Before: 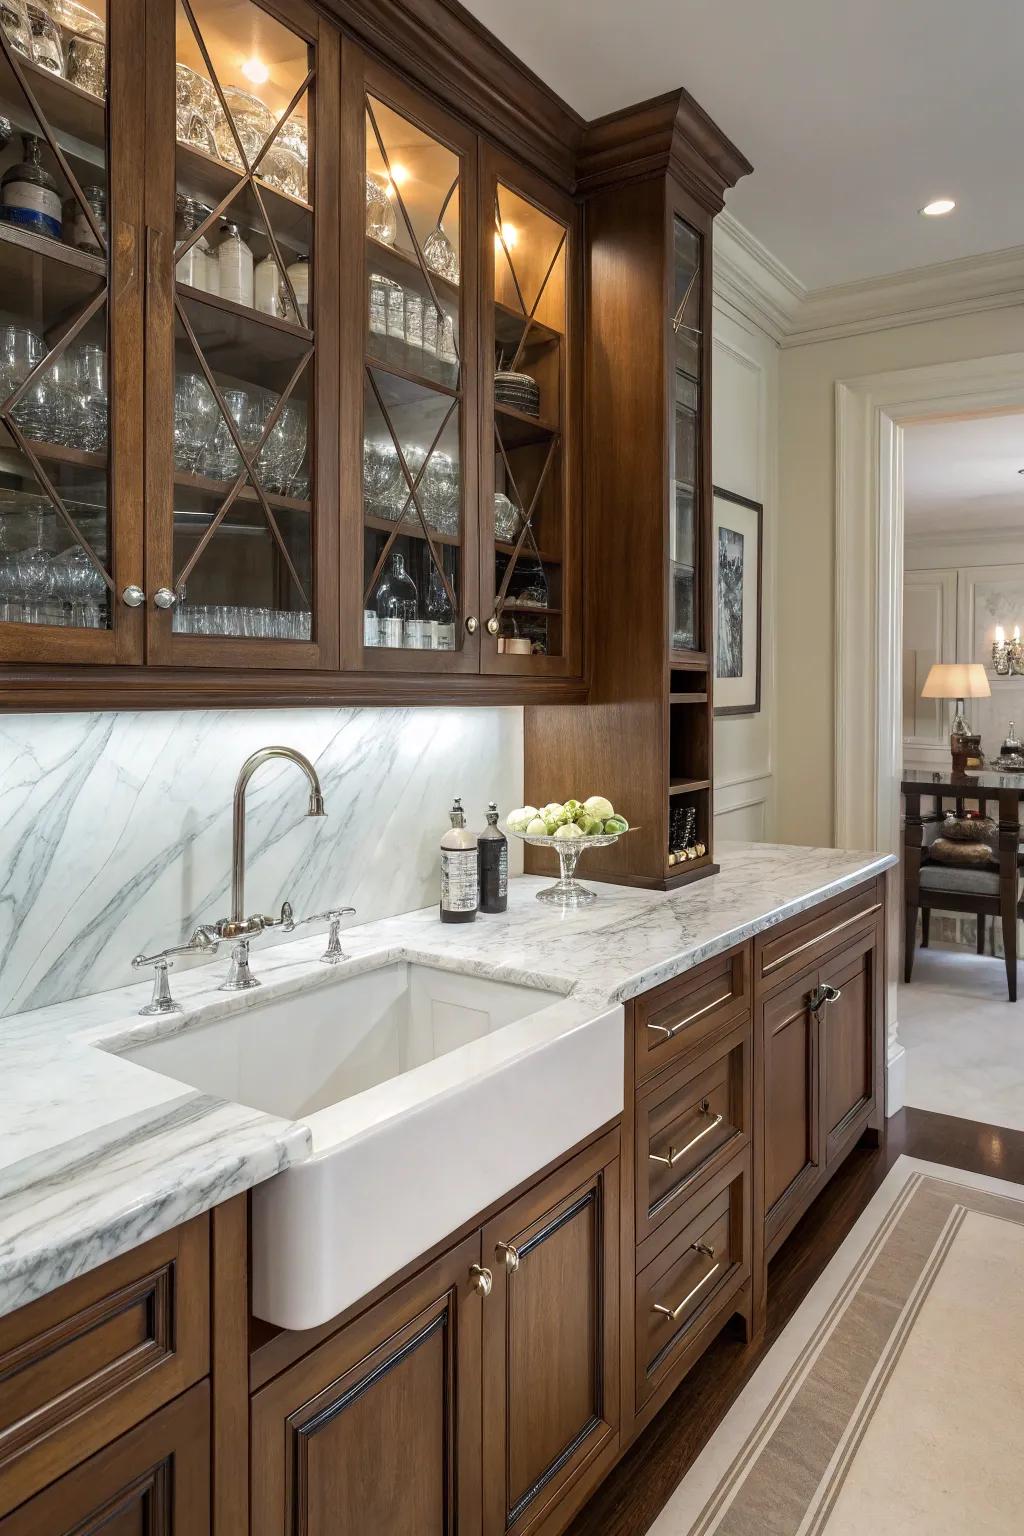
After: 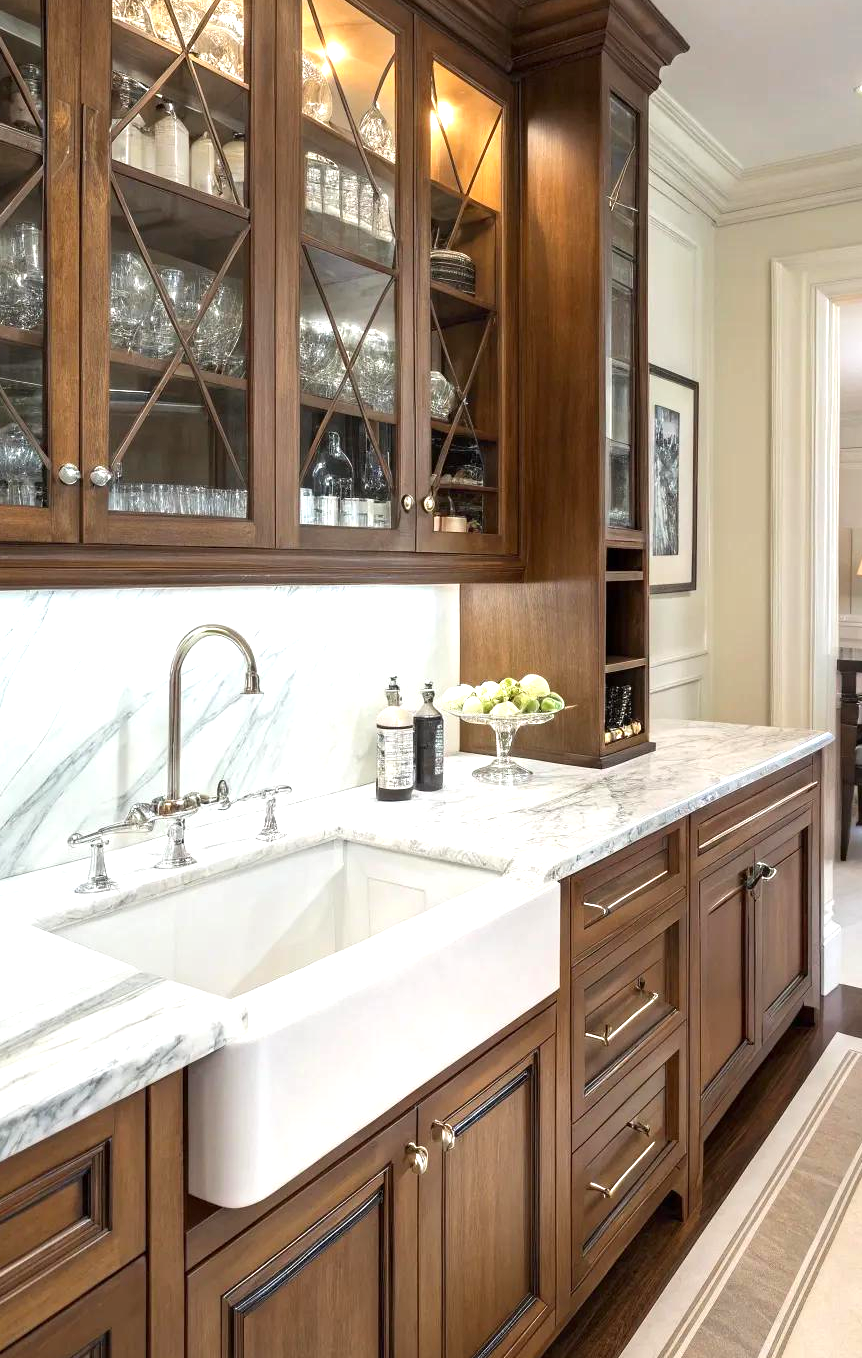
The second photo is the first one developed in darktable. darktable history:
crop: left 6.274%, top 7.984%, right 9.54%, bottom 3.57%
exposure: exposure 0.779 EV, compensate exposure bias true, compensate highlight preservation false
